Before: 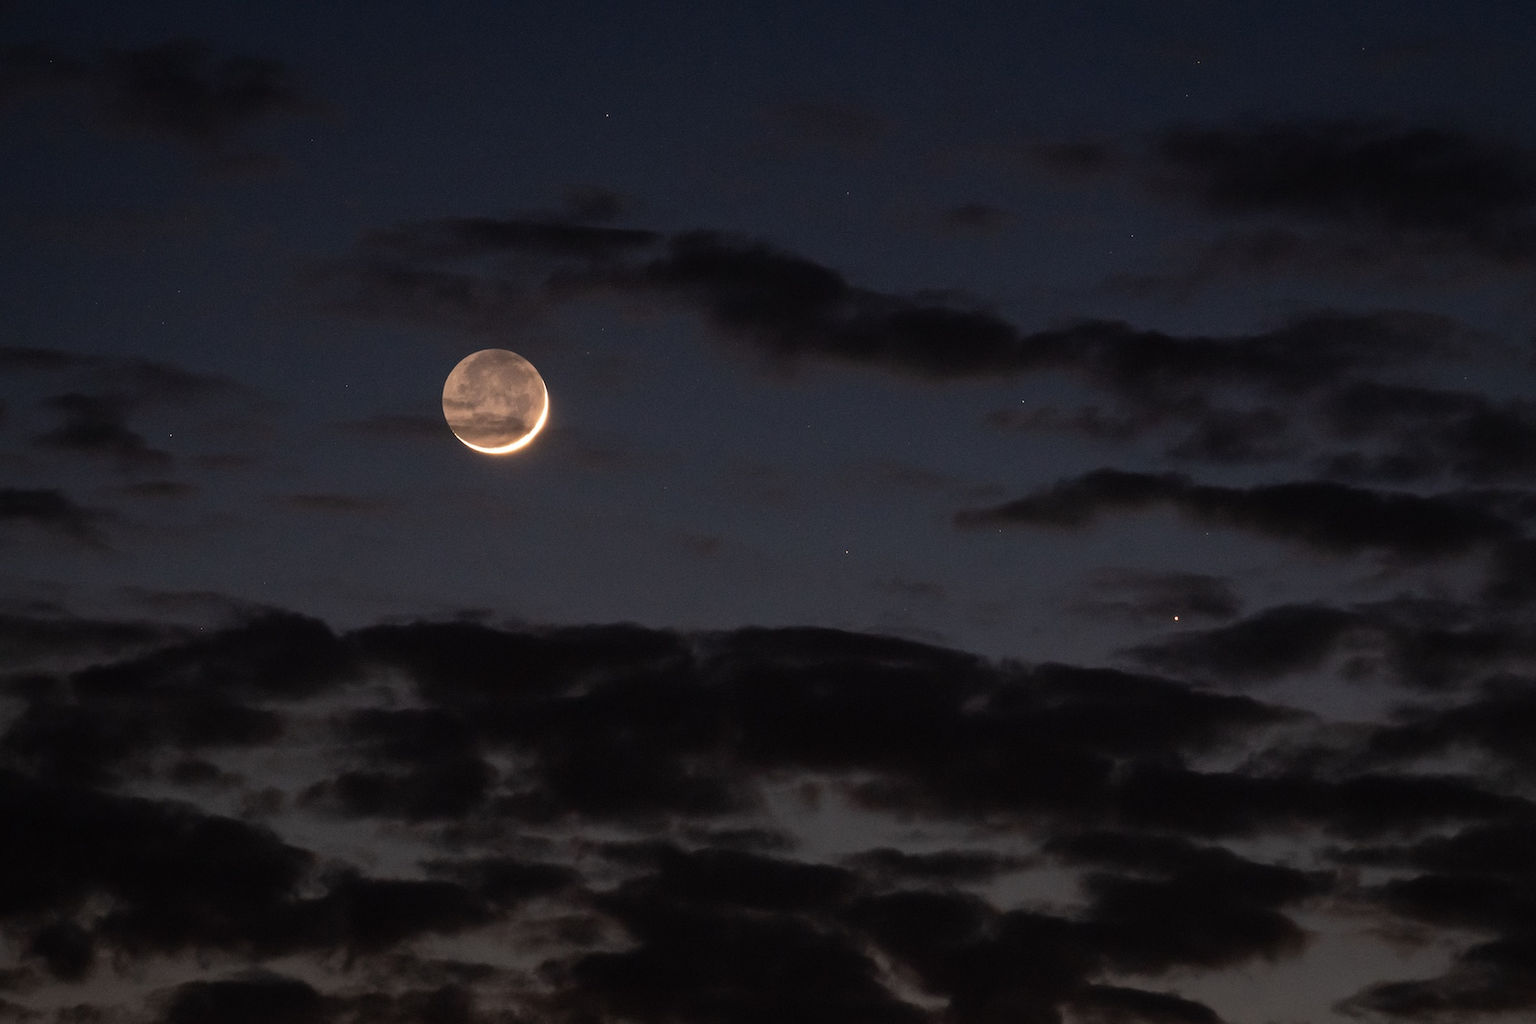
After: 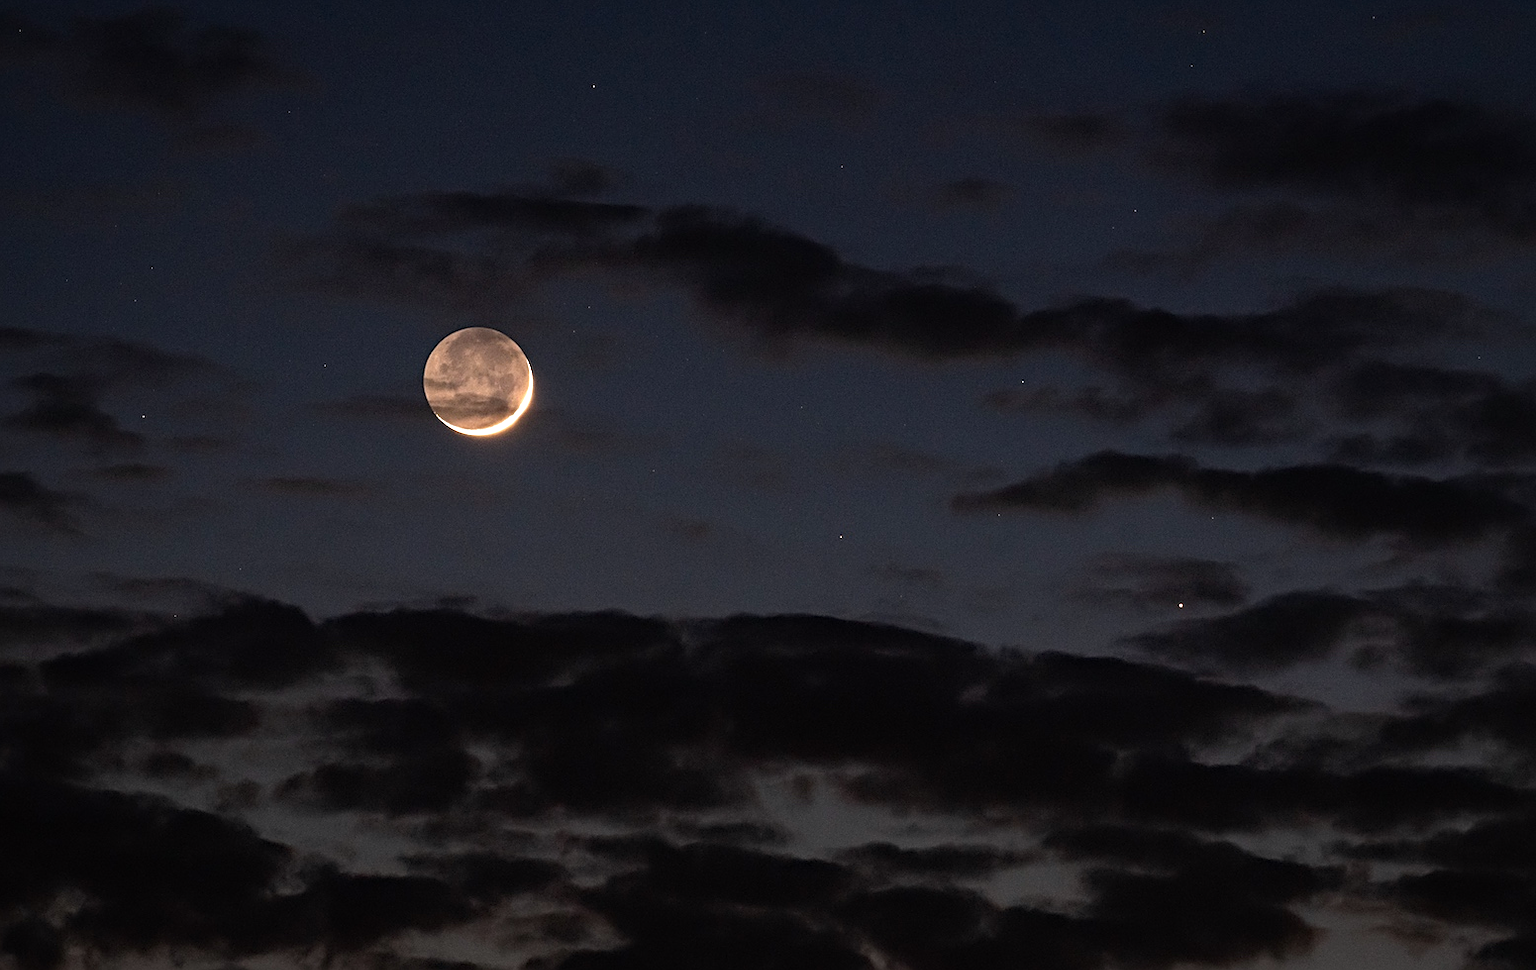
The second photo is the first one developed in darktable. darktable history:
crop: left 2.098%, top 3.143%, right 0.957%, bottom 4.972%
sharpen: on, module defaults
haze removal: compatibility mode true, adaptive false
